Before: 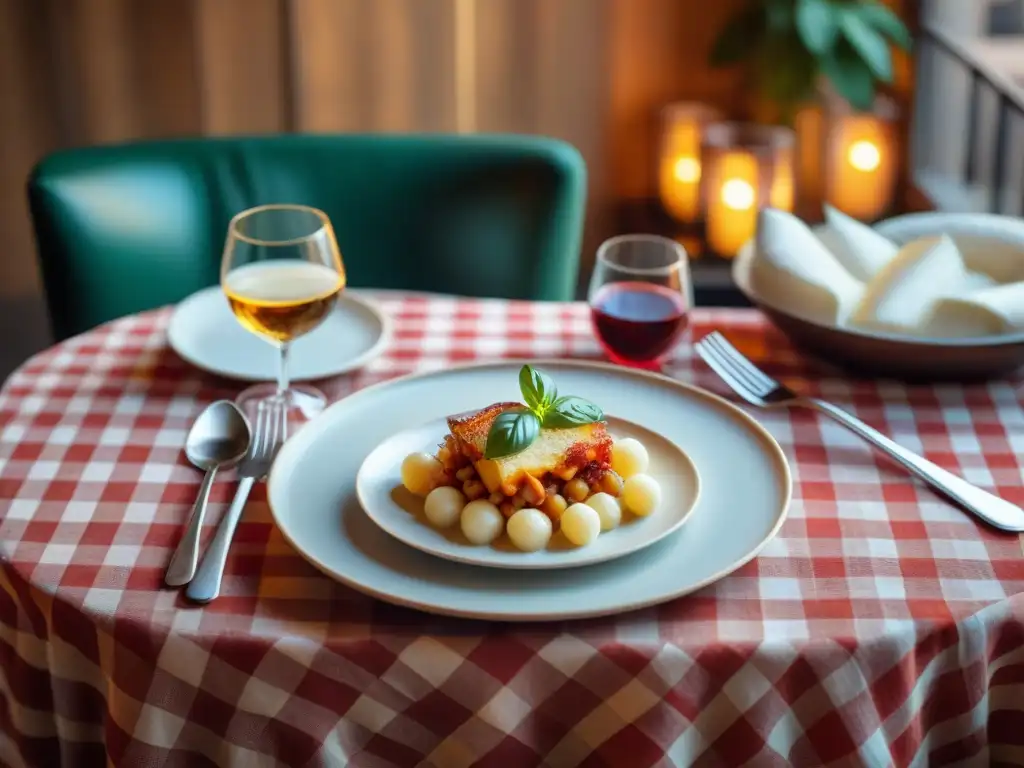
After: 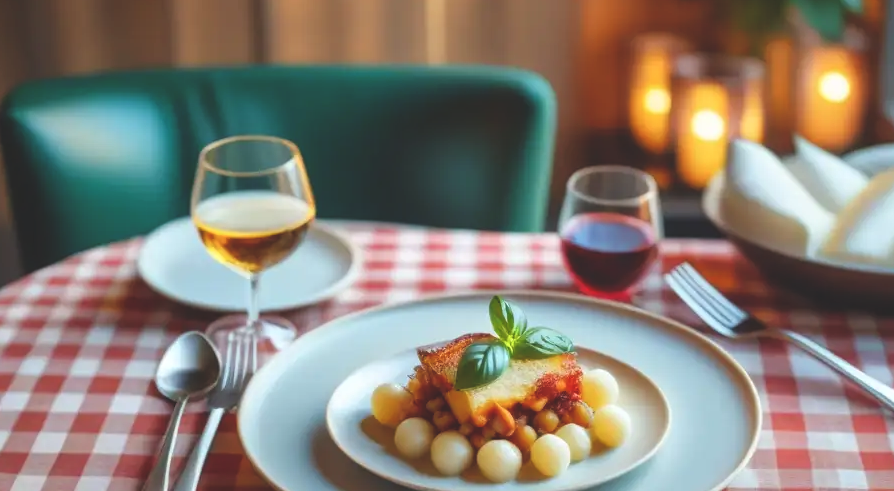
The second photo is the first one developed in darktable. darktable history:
crop: left 2.933%, top 9.014%, right 9.678%, bottom 27.008%
color balance rgb: global offset › luminance 1.983%, perceptual saturation grading › global saturation -1.662%, perceptual saturation grading › highlights -6.916%, perceptual saturation grading › mid-tones 8.177%, perceptual saturation grading › shadows 3.089%, global vibrance 20%
